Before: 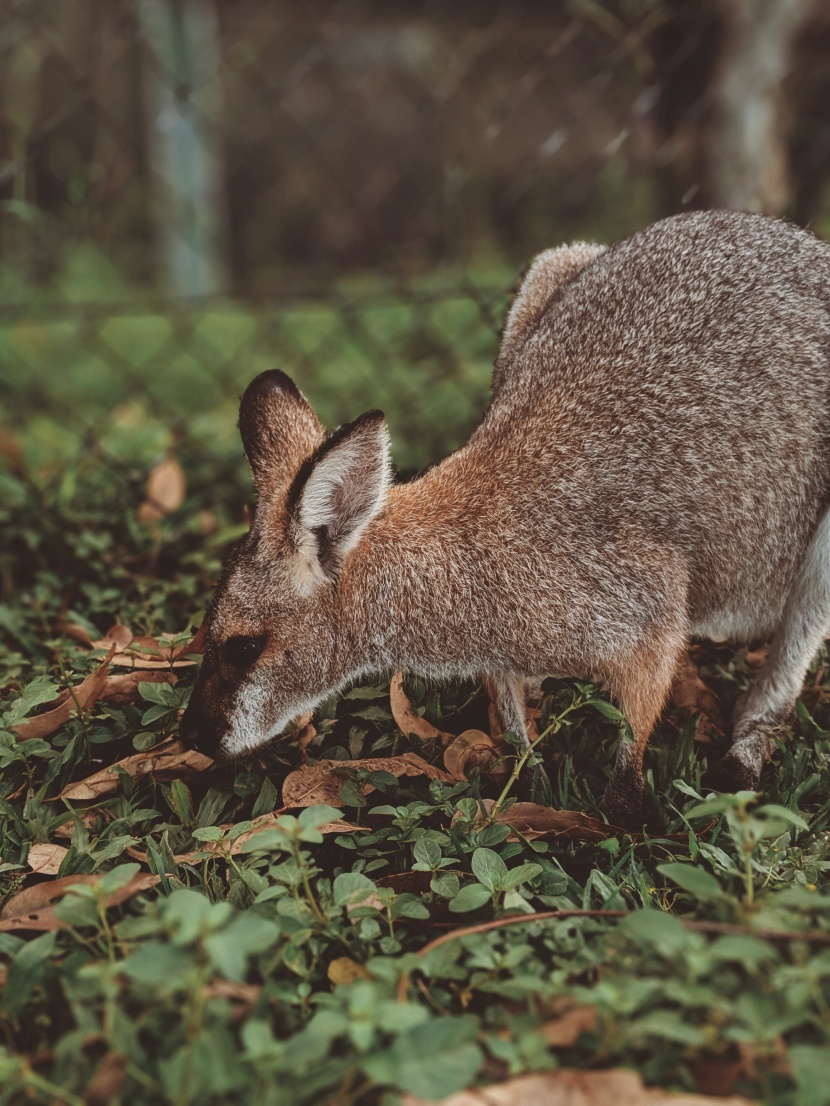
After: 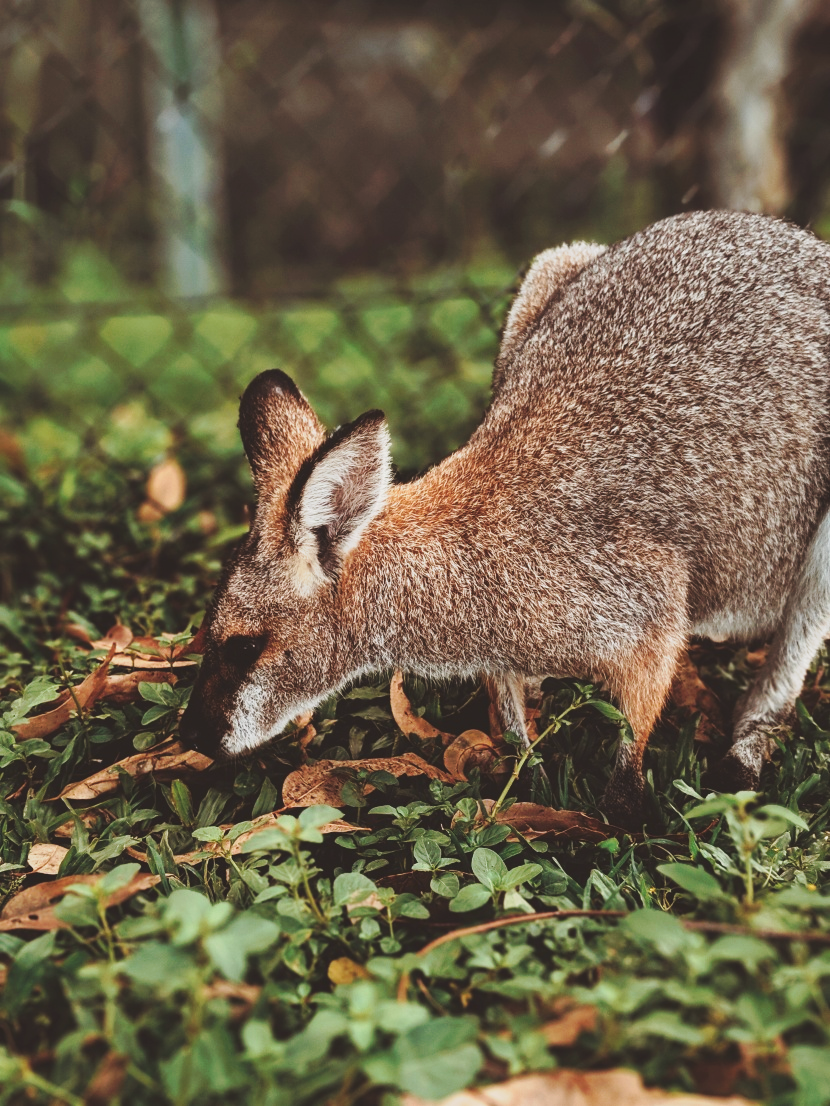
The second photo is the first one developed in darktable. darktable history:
color calibration: gray › normalize channels true, illuminant same as pipeline (D50), adaptation XYZ, x 0.346, y 0.358, temperature 5013.1 K, gamut compression 0.016
tone curve: curves: ch0 [(0, 0) (0.003, 0.045) (0.011, 0.054) (0.025, 0.069) (0.044, 0.083) (0.069, 0.101) (0.1, 0.119) (0.136, 0.146) (0.177, 0.177) (0.224, 0.221) (0.277, 0.277) (0.335, 0.362) (0.399, 0.452) (0.468, 0.571) (0.543, 0.666) (0.623, 0.758) (0.709, 0.853) (0.801, 0.896) (0.898, 0.945) (1, 1)], preserve colors none
